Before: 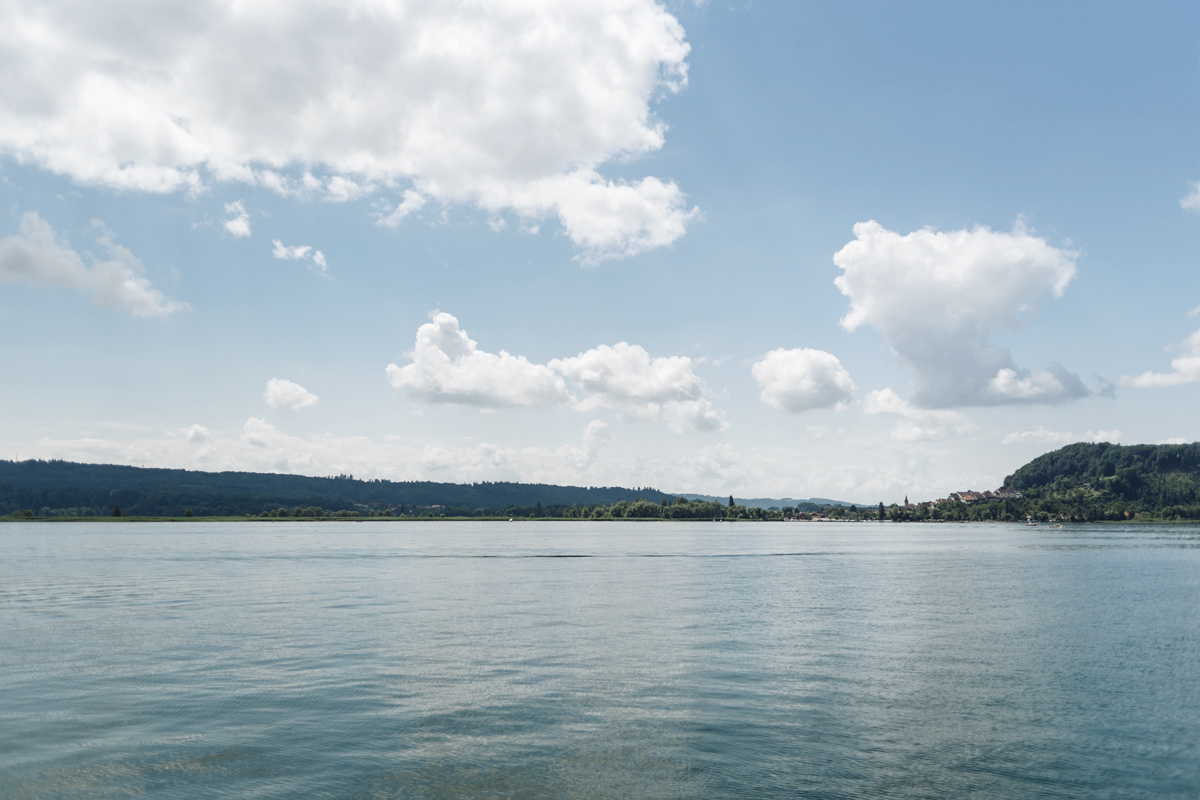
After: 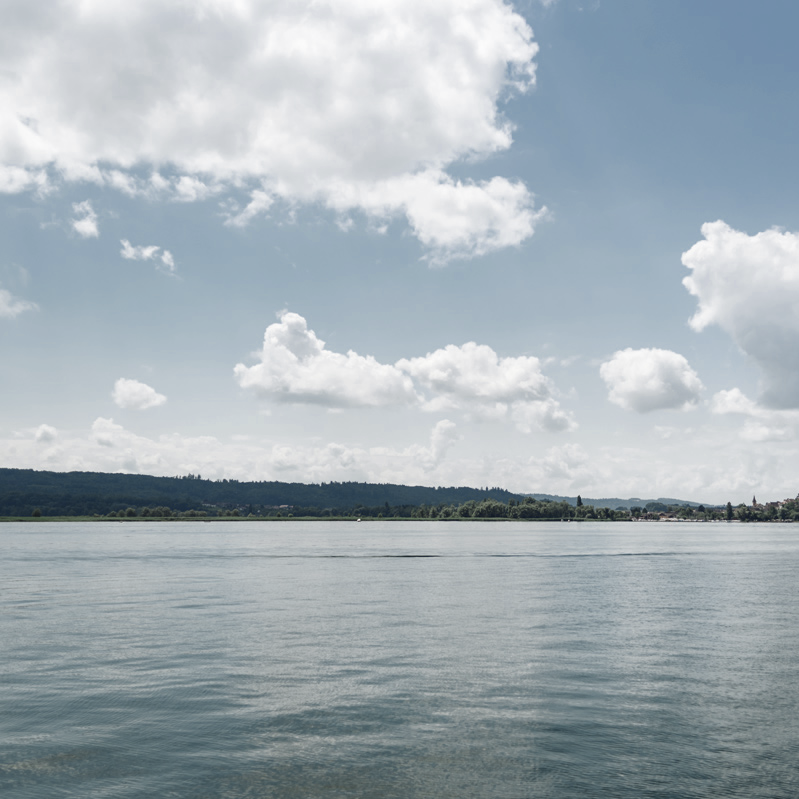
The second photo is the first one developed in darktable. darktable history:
color zones: curves: ch0 [(0, 0.5) (0.125, 0.4) (0.25, 0.5) (0.375, 0.4) (0.5, 0.4) (0.625, 0.35) (0.75, 0.35) (0.875, 0.5)]; ch1 [(0, 0.35) (0.125, 0.45) (0.25, 0.35) (0.375, 0.35) (0.5, 0.35) (0.625, 0.35) (0.75, 0.45) (0.875, 0.35)]; ch2 [(0, 0.6) (0.125, 0.5) (0.25, 0.5) (0.375, 0.6) (0.5, 0.6) (0.625, 0.5) (0.75, 0.5) (0.875, 0.5)]
crop and rotate: left 12.673%, right 20.66%
